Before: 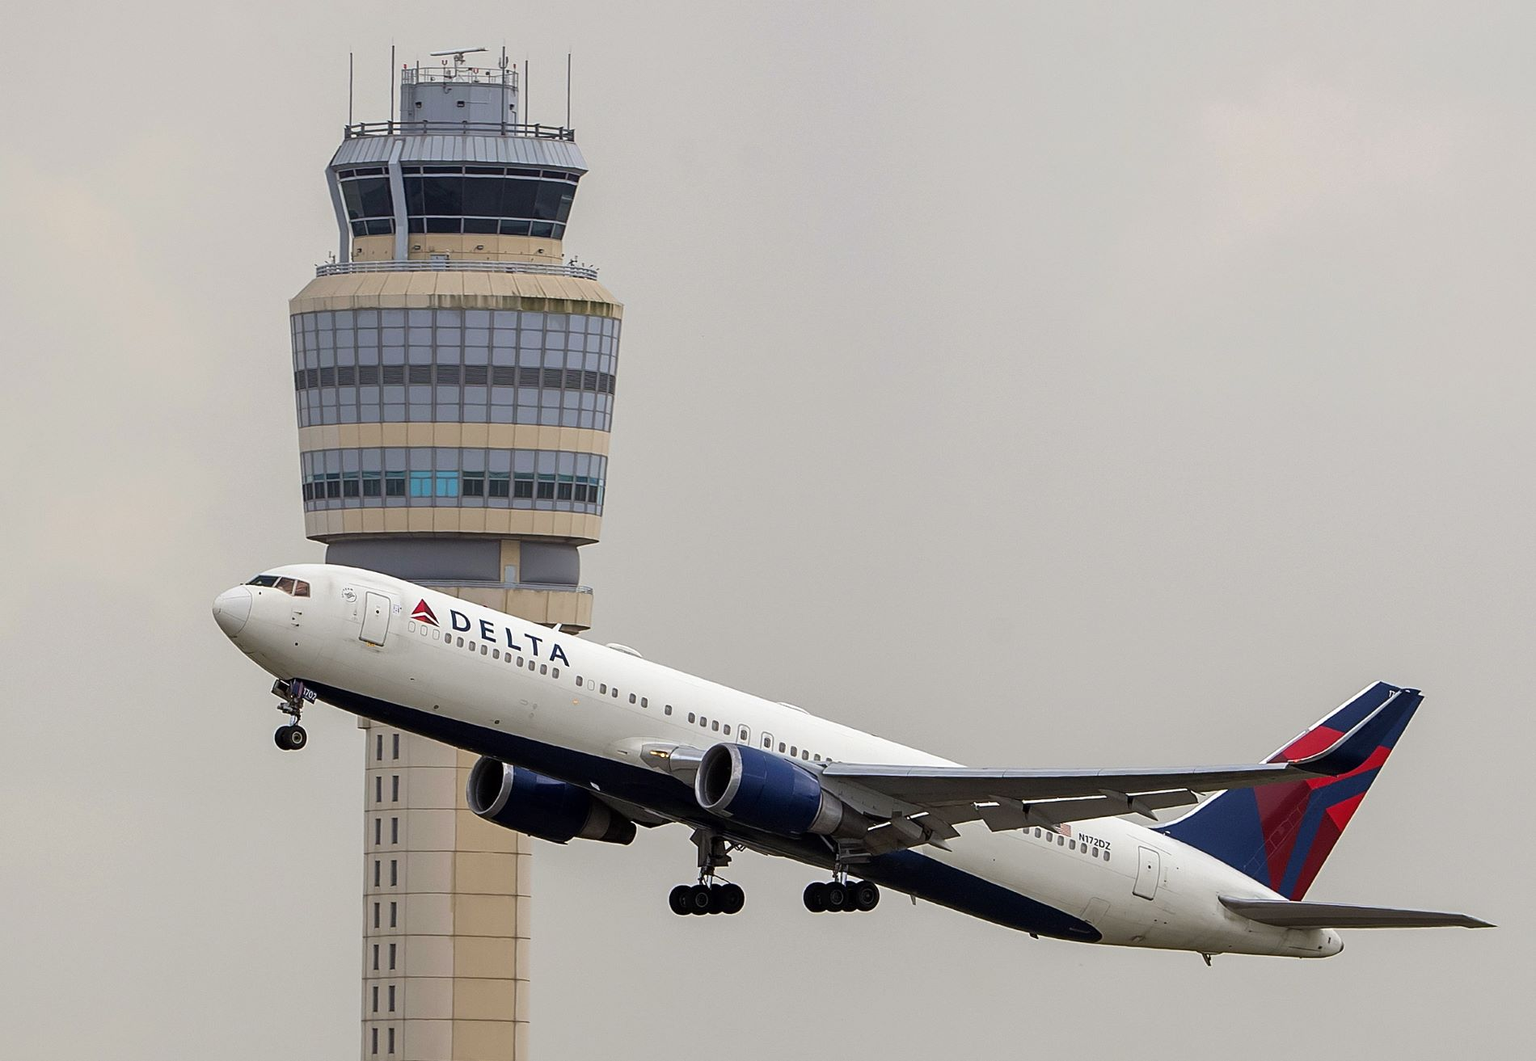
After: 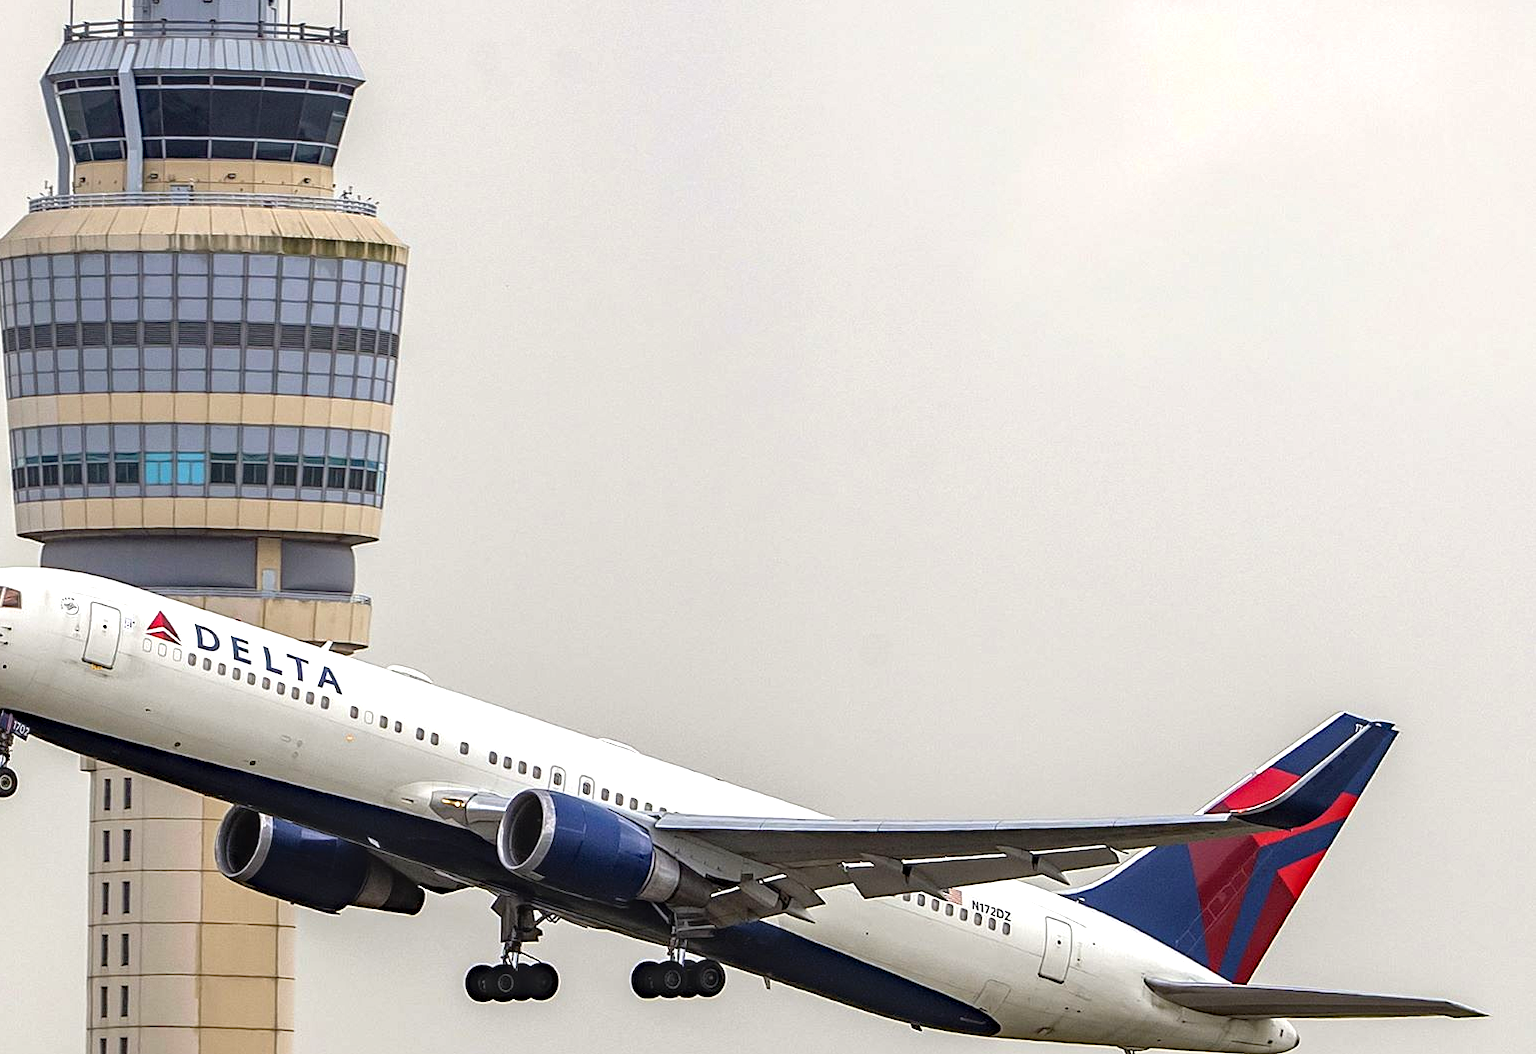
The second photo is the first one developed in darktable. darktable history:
haze removal: compatibility mode true, adaptive false
exposure: black level correction 0, exposure 0.696 EV, compensate exposure bias true, compensate highlight preservation false
crop: left 19.084%, top 9.922%, right 0.001%, bottom 9.68%
local contrast: on, module defaults
